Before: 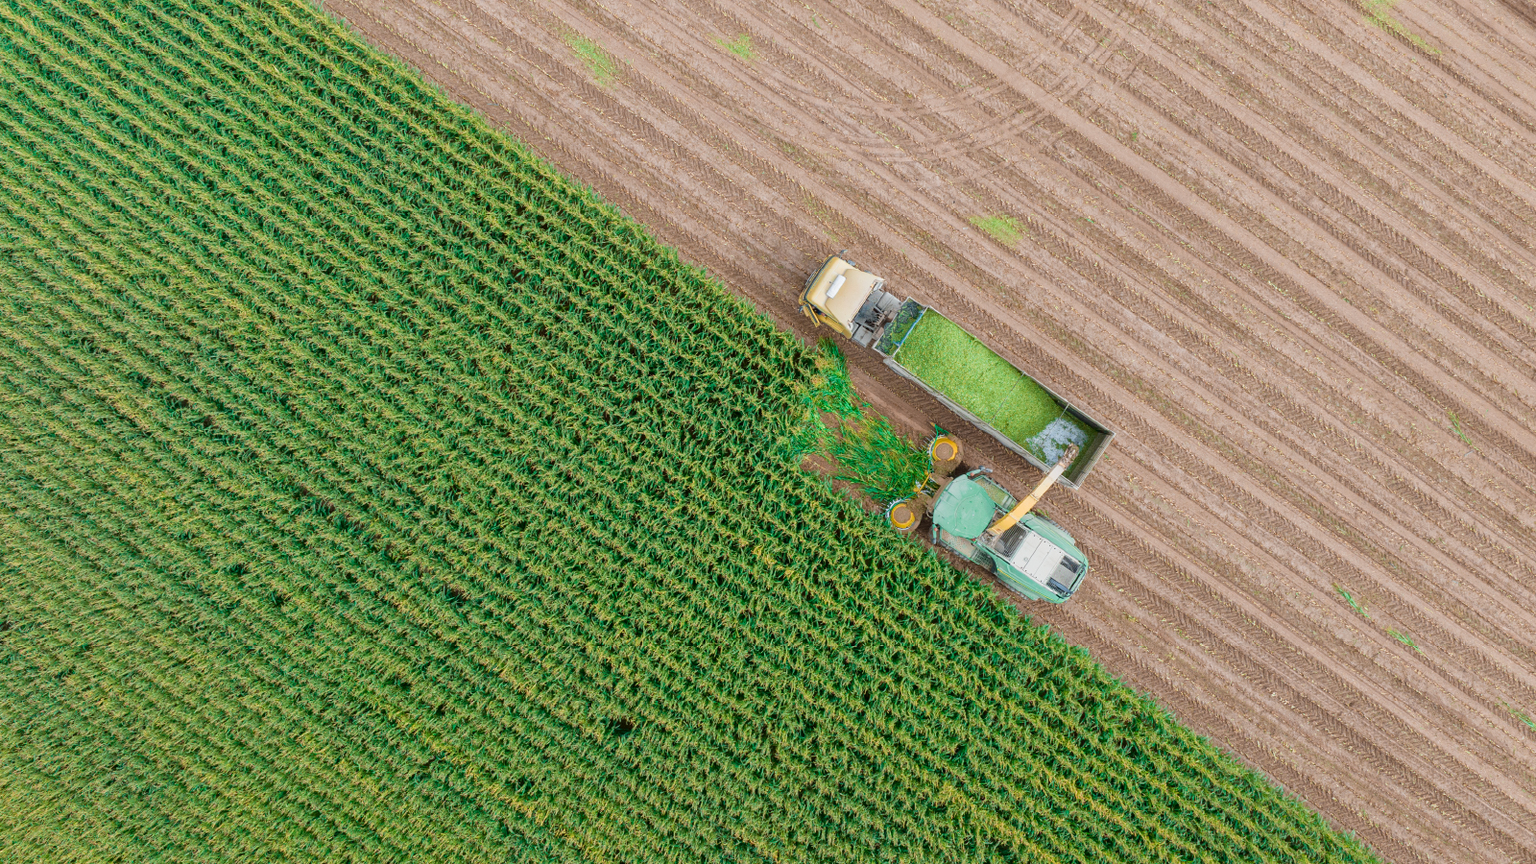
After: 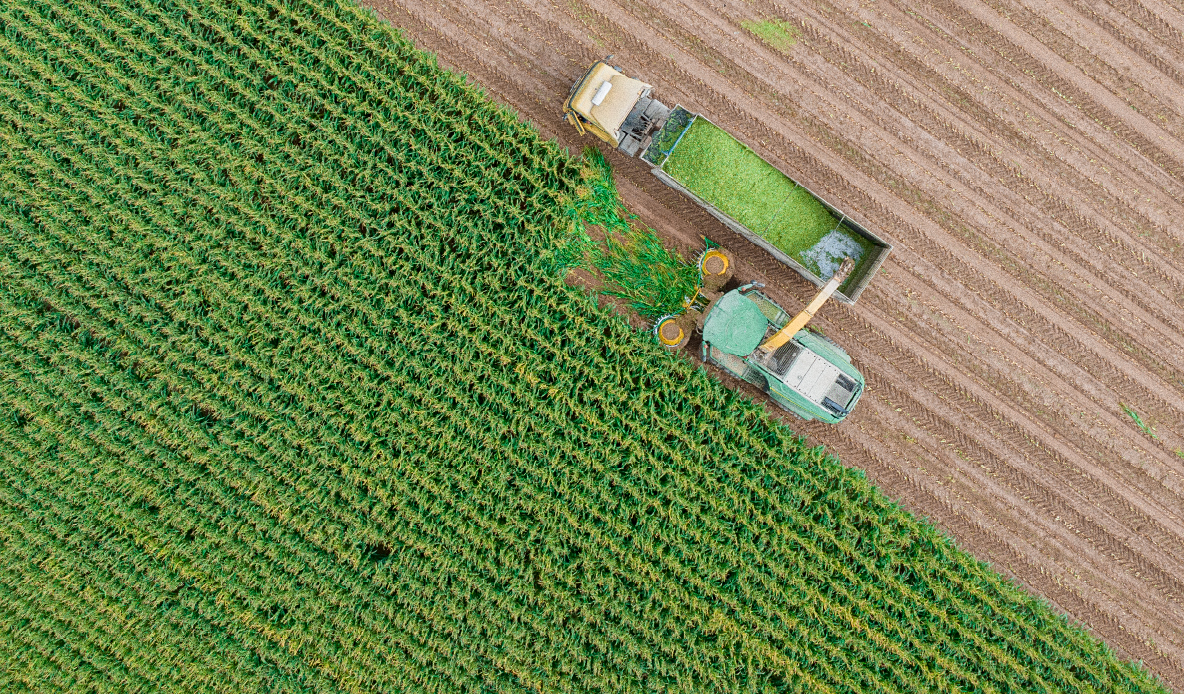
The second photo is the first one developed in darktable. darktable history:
grain: coarseness 0.09 ISO, strength 40%
sharpen: amount 0.2
crop: left 16.871%, top 22.857%, right 9.116%
